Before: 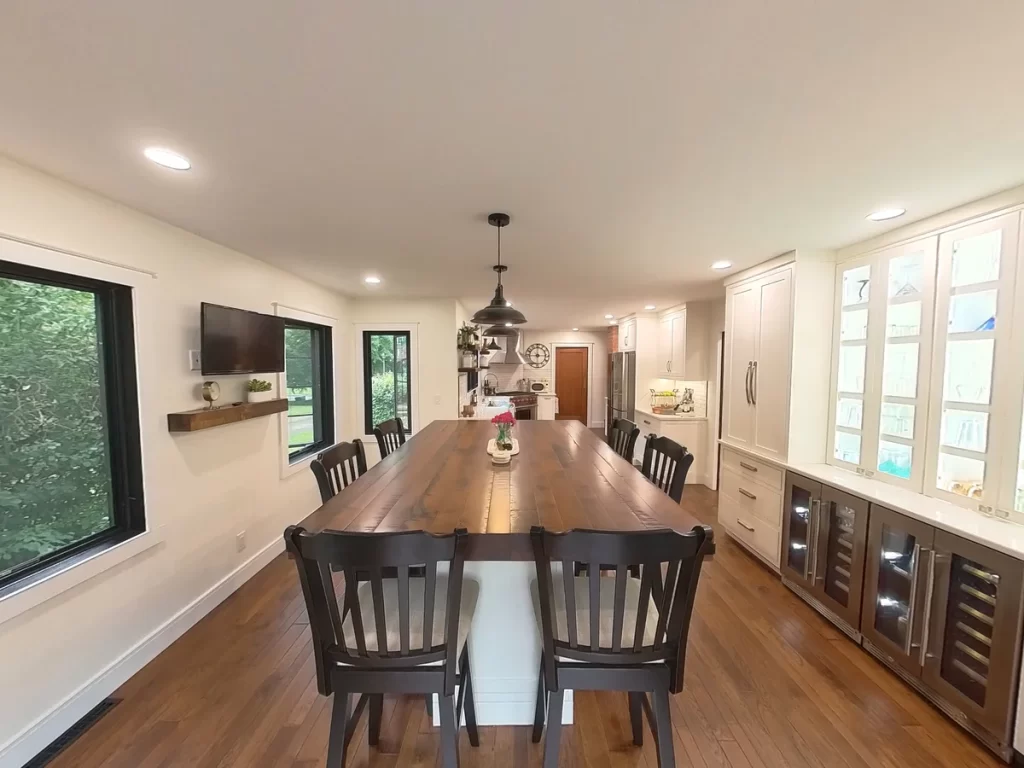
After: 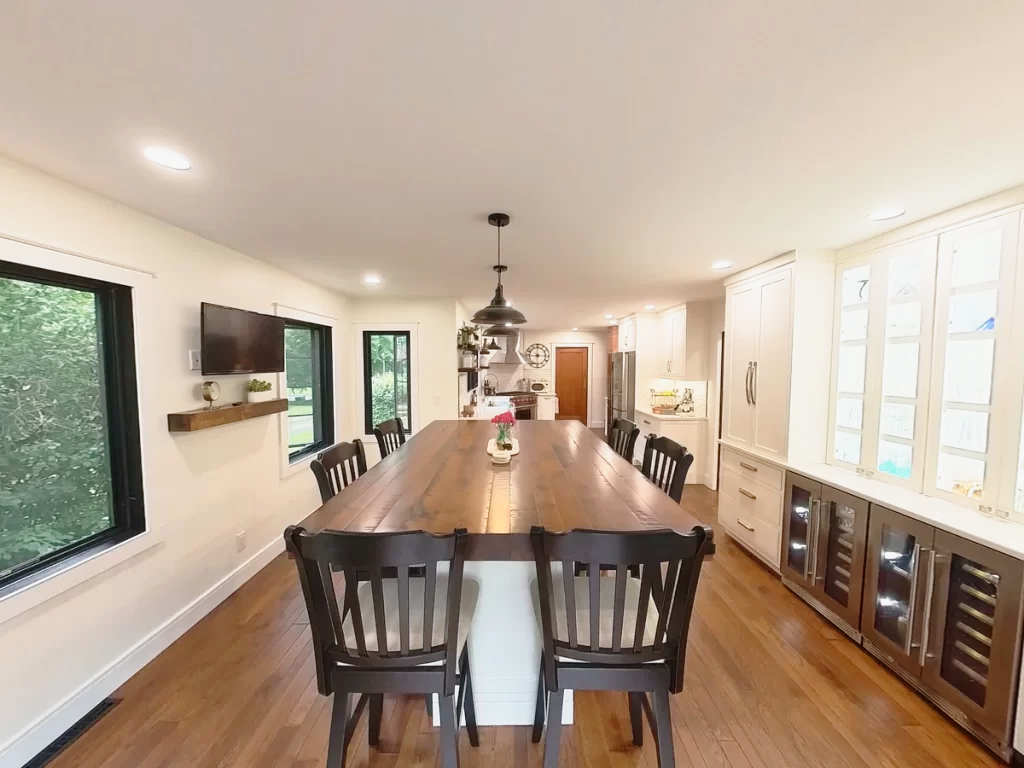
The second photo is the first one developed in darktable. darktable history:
tone curve: curves: ch0 [(0, 0) (0.091, 0.077) (0.389, 0.458) (0.745, 0.82) (0.844, 0.908) (0.909, 0.942) (1, 0.973)]; ch1 [(0, 0) (0.437, 0.404) (0.5, 0.5) (0.529, 0.55) (0.58, 0.6) (0.616, 0.649) (1, 1)]; ch2 [(0, 0) (0.442, 0.415) (0.5, 0.5) (0.535, 0.557) (0.585, 0.62) (1, 1)], preserve colors none
